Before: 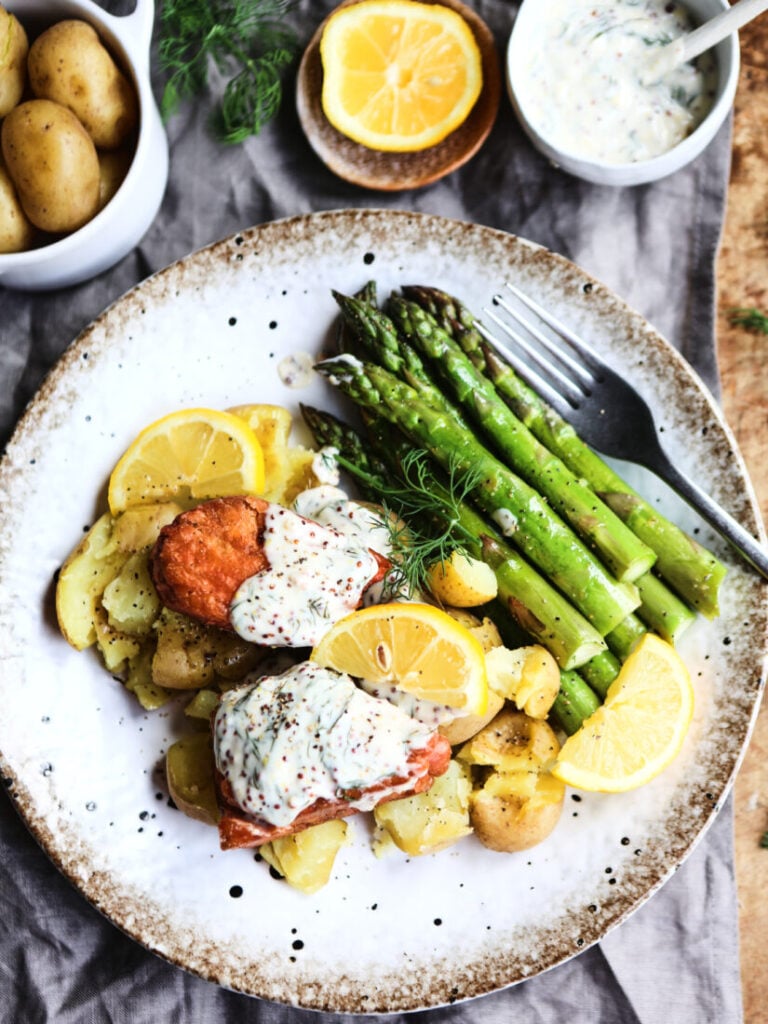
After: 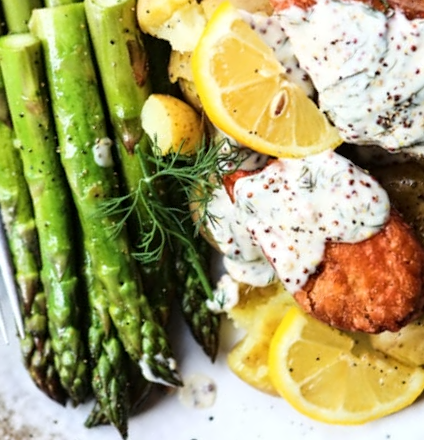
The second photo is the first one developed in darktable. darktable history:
crop and rotate: angle 147.42°, left 9.165%, top 15.686%, right 4.597%, bottom 17.185%
contrast equalizer: octaves 7, y [[0.5, 0.542, 0.583, 0.625, 0.667, 0.708], [0.5 ×6], [0.5 ×6], [0, 0.033, 0.067, 0.1, 0.133, 0.167], [0, 0.05, 0.1, 0.15, 0.2, 0.25]], mix 0.196
